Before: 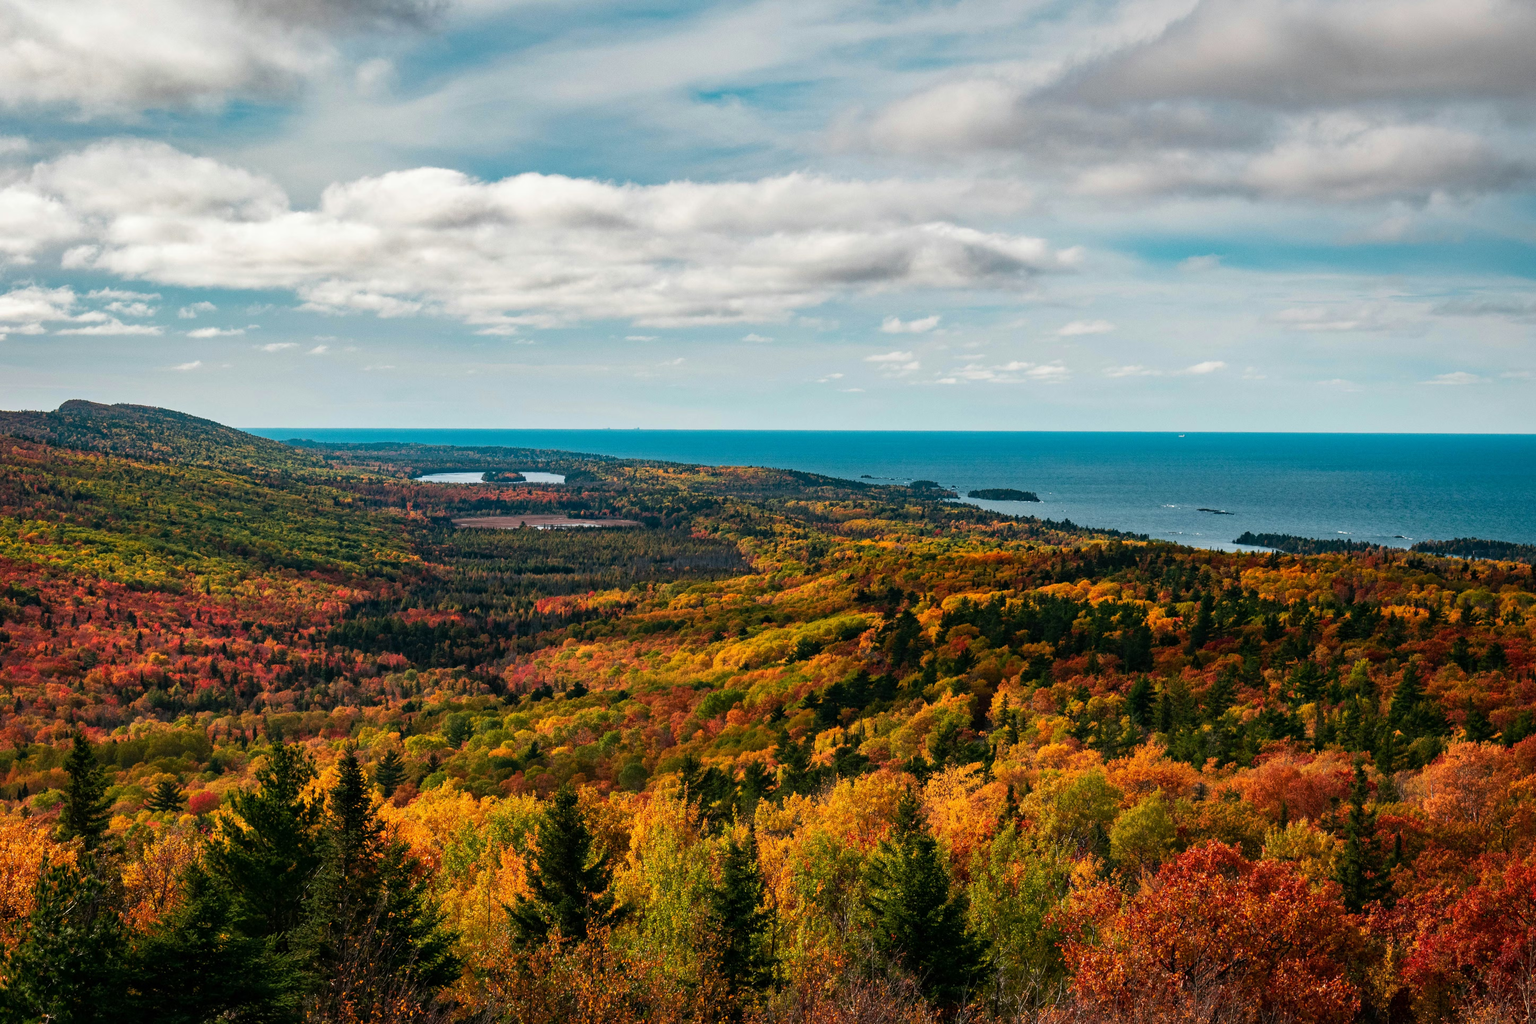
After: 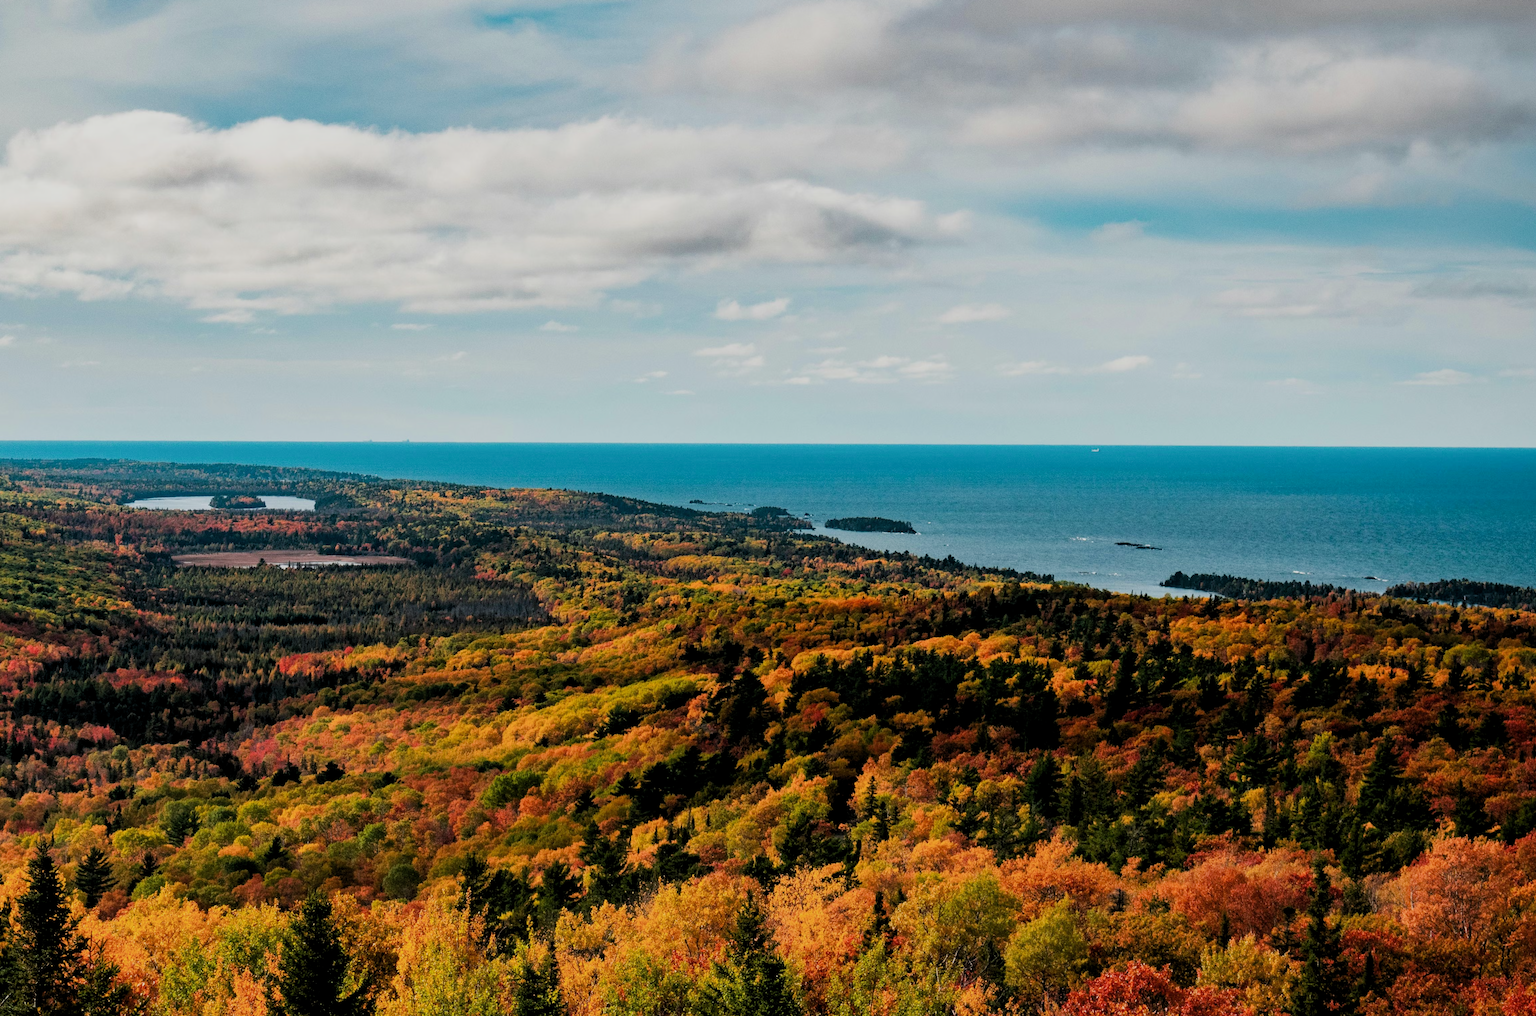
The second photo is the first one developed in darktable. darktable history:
filmic rgb: black relative exposure -7.47 EV, white relative exposure 4.85 EV, hardness 3.4
levels: levels [0.016, 0.484, 0.953]
crop and rotate: left 20.614%, top 7.892%, right 0.349%, bottom 13.611%
